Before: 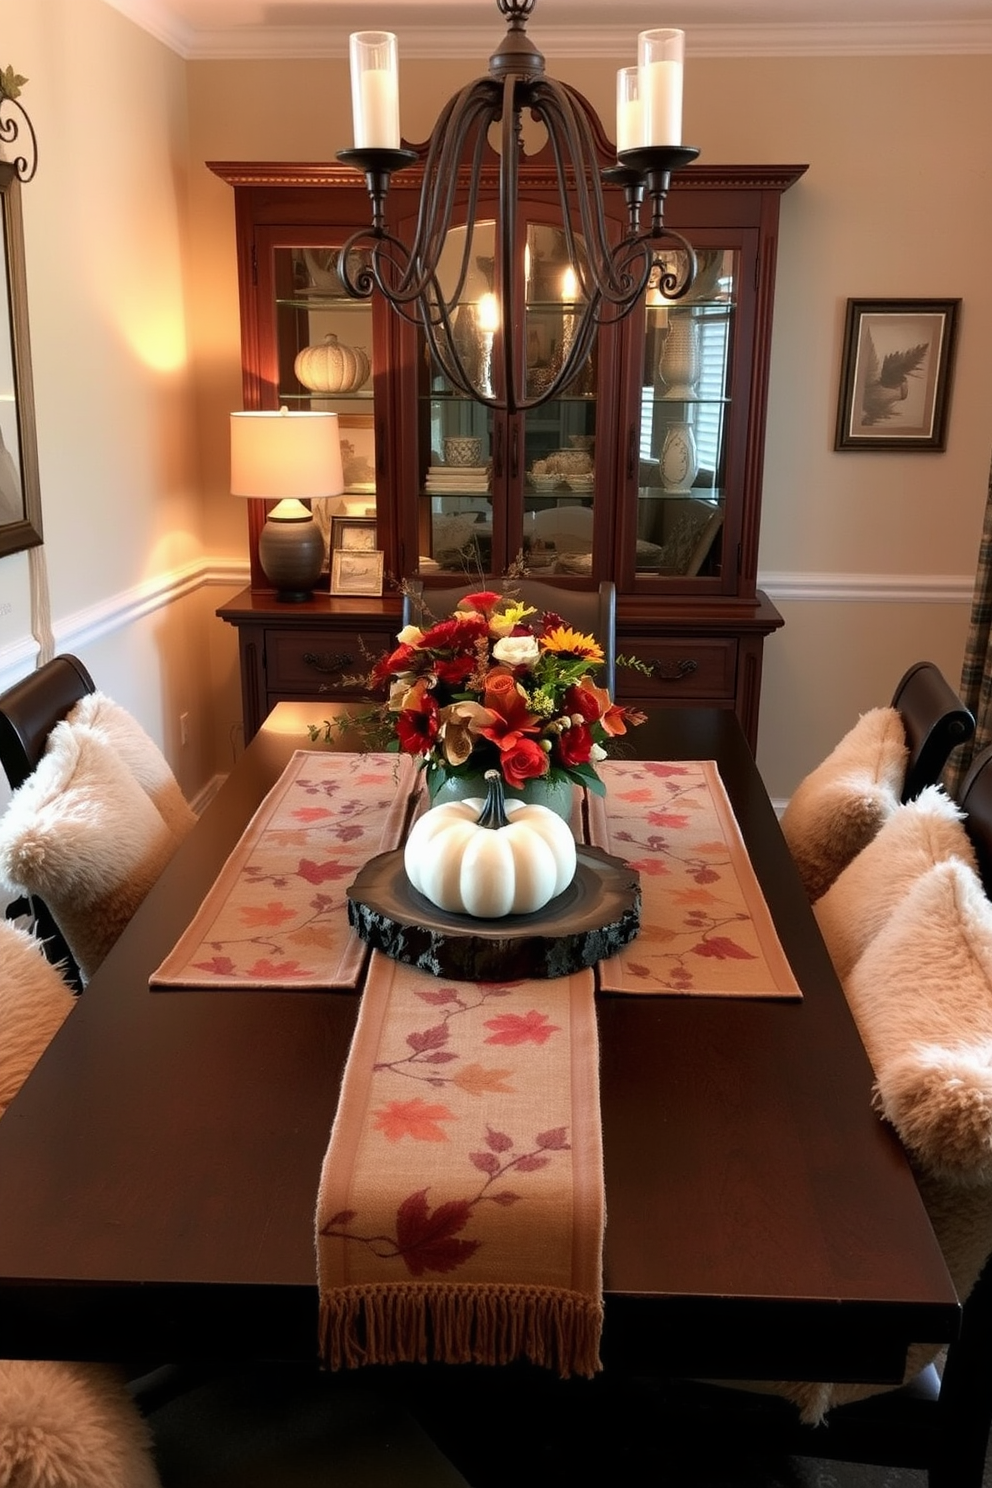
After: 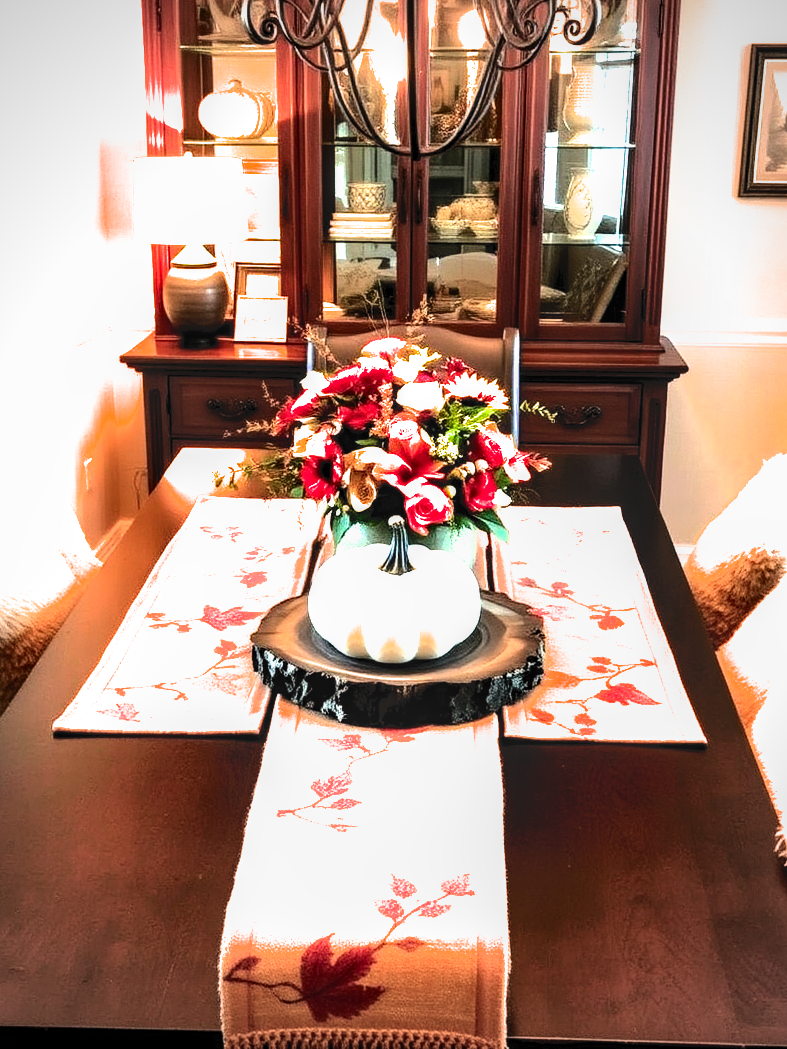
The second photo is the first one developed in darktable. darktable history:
exposure: black level correction 0.001, exposure 1.649 EV, compensate exposure bias true, compensate highlight preservation false
crop: left 9.748%, top 17.123%, right 10.858%, bottom 12.37%
filmic rgb: black relative exposure -8.26 EV, white relative exposure 2.25 EV, hardness 7.18, latitude 85.09%, contrast 1.703, highlights saturation mix -3.78%, shadows ↔ highlights balance -2.93%, color science v4 (2020)
contrast brightness saturation: contrast 0.158, saturation 0.318
tone curve: curves: ch0 [(0, 0) (0.003, 0.048) (0.011, 0.055) (0.025, 0.065) (0.044, 0.089) (0.069, 0.111) (0.1, 0.132) (0.136, 0.163) (0.177, 0.21) (0.224, 0.259) (0.277, 0.323) (0.335, 0.385) (0.399, 0.442) (0.468, 0.508) (0.543, 0.578) (0.623, 0.648) (0.709, 0.716) (0.801, 0.781) (0.898, 0.845) (1, 1)], color space Lab, independent channels, preserve colors none
vignetting: fall-off radius 61.1%
local contrast: detail 130%
